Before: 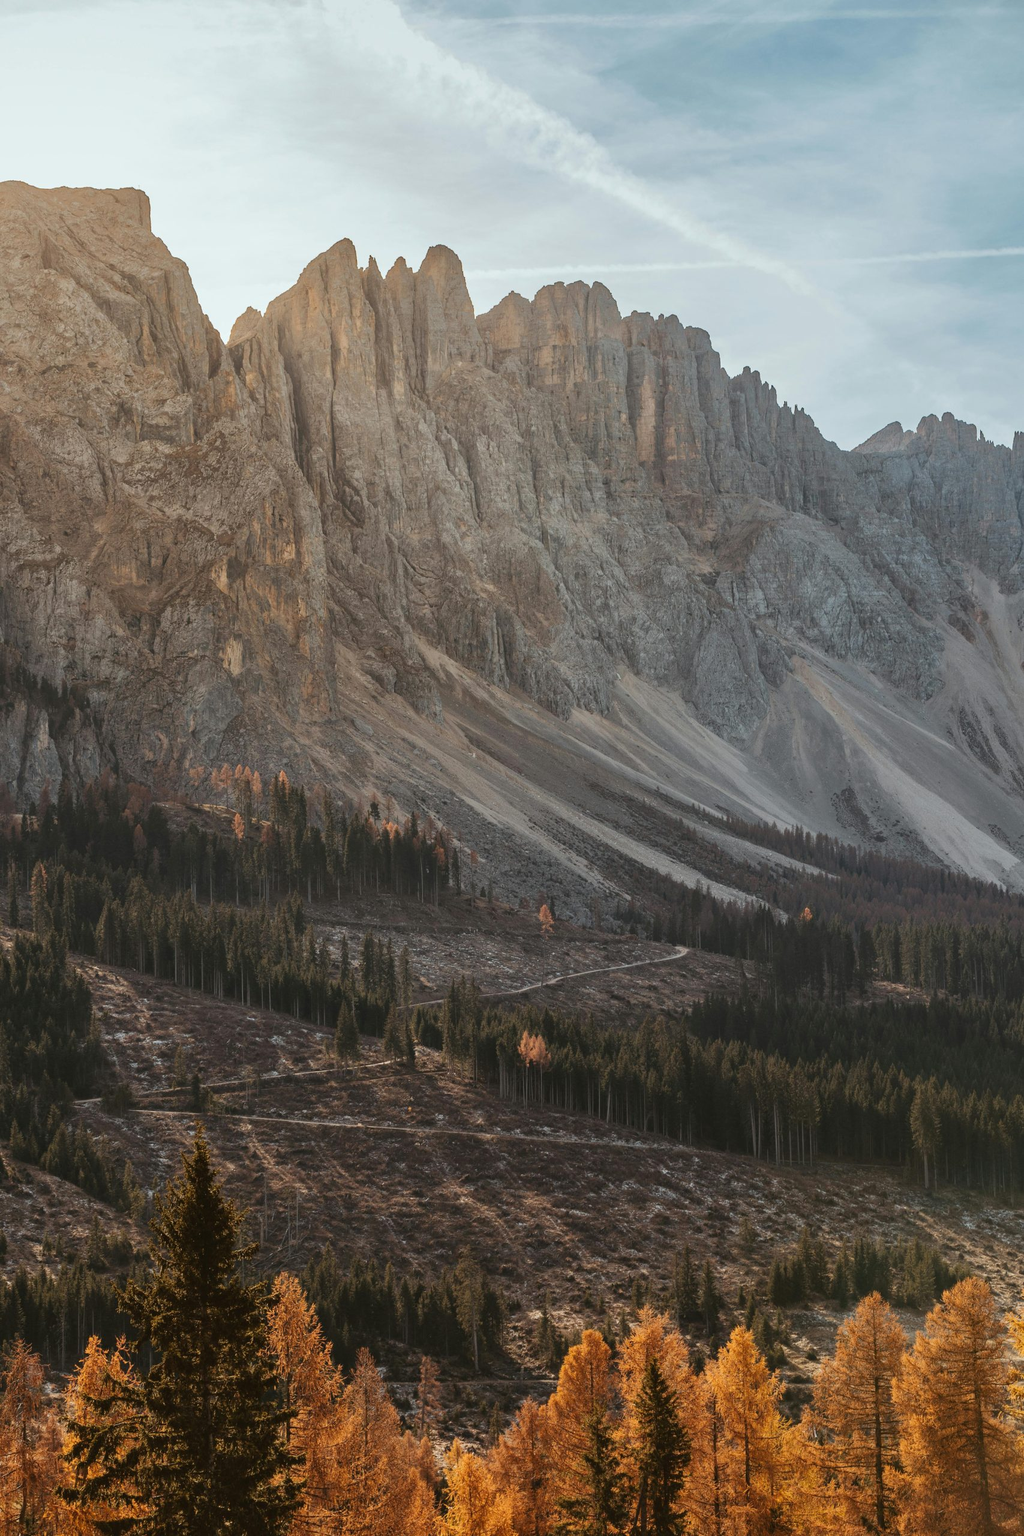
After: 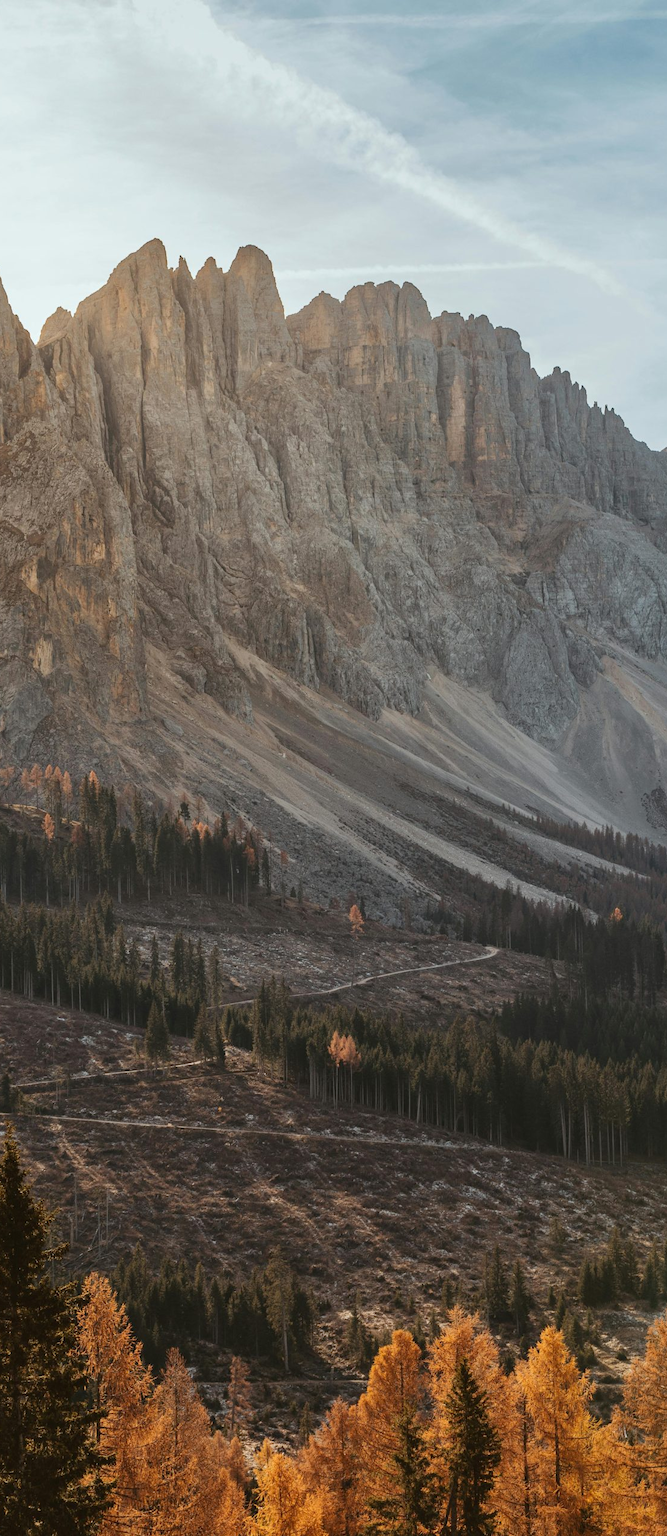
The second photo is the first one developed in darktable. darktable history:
crop and rotate: left 18.575%, right 16.189%
